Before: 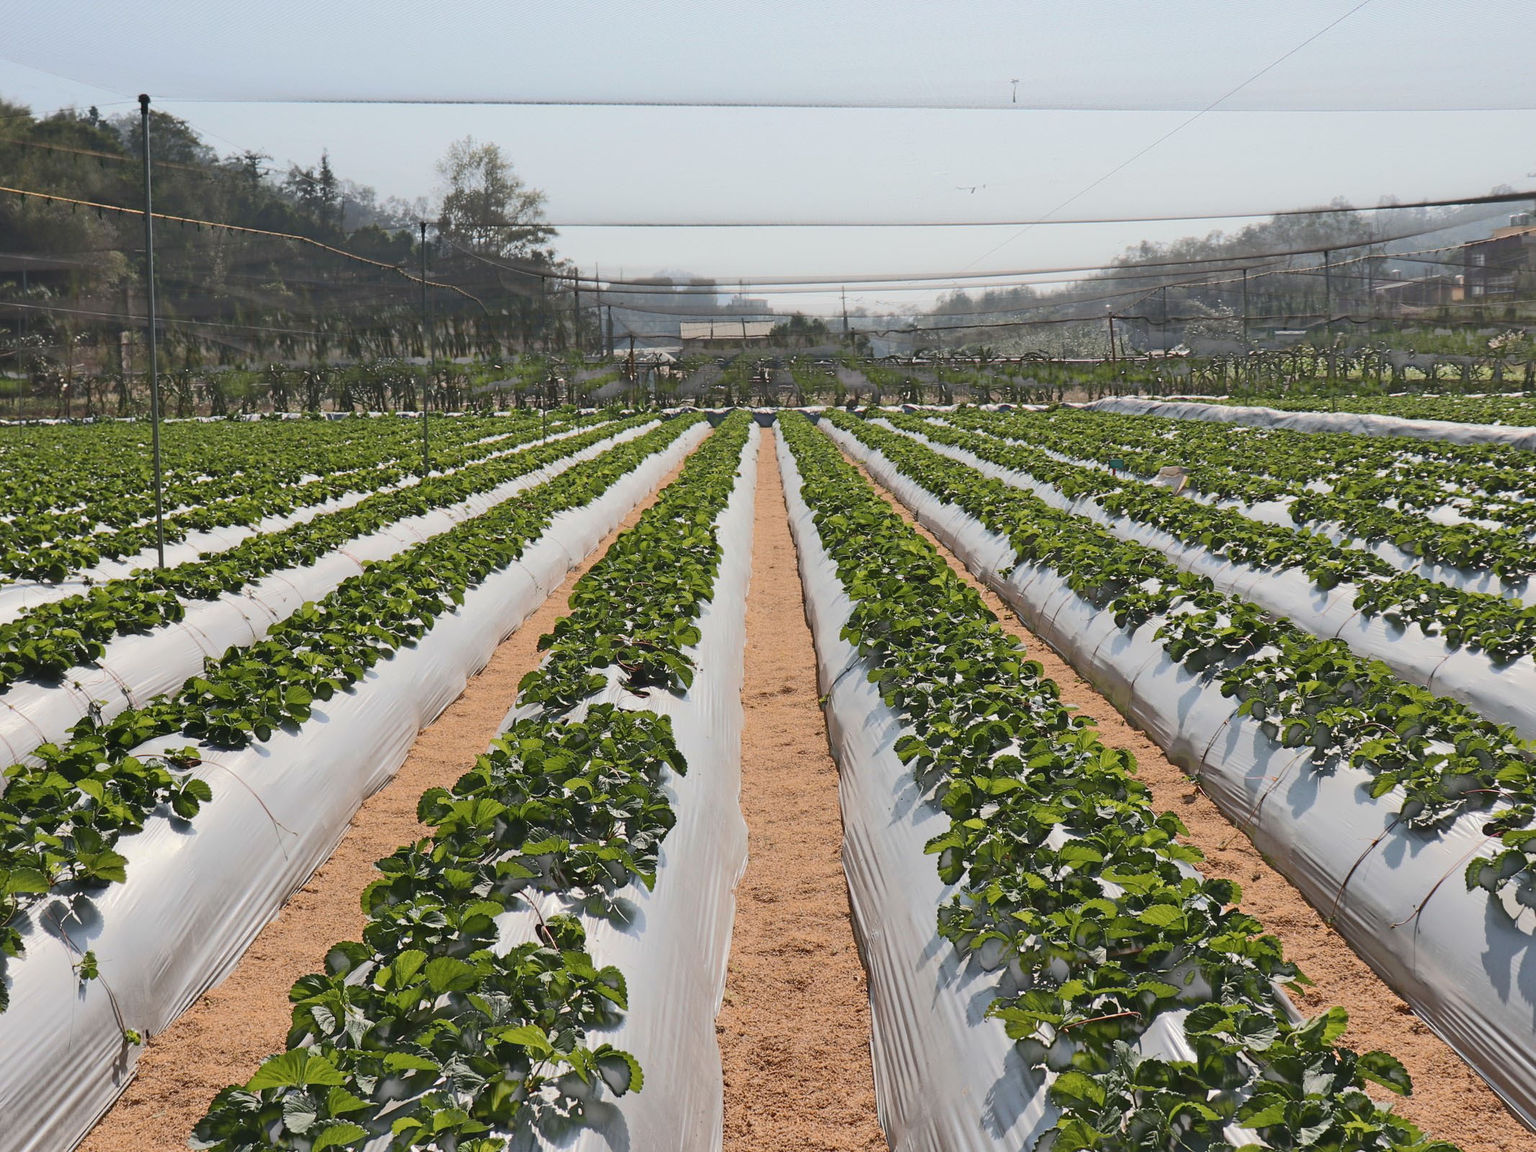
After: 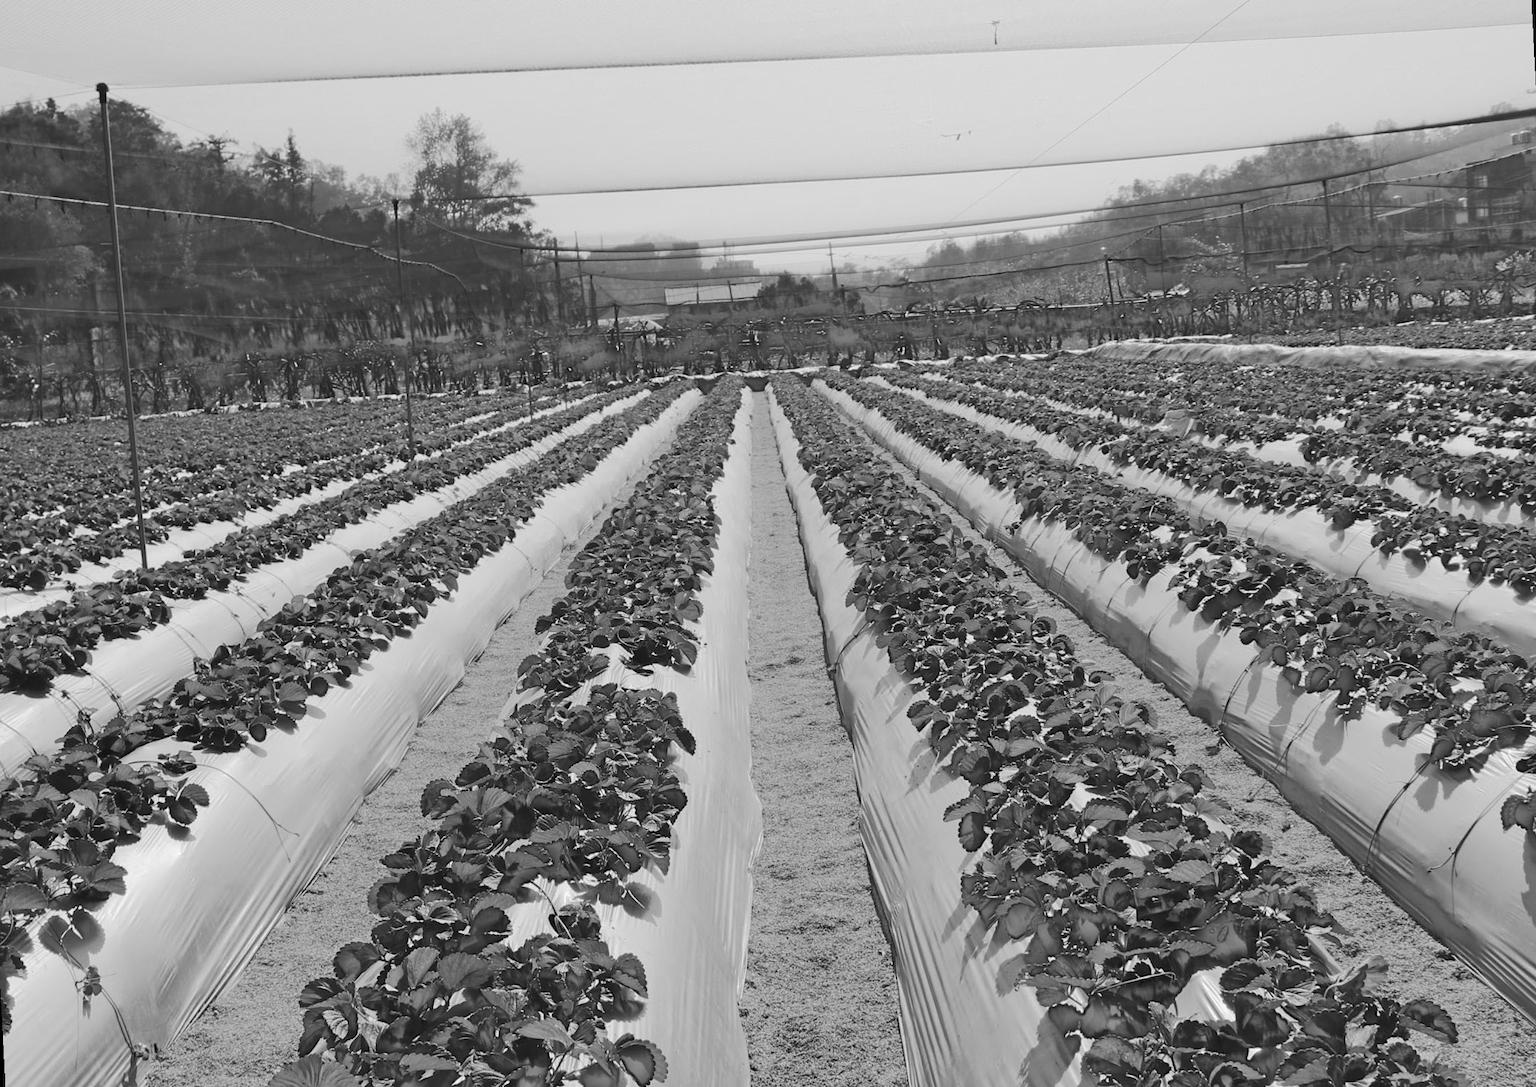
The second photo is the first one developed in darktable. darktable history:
rotate and perspective: rotation -3°, crop left 0.031, crop right 0.968, crop top 0.07, crop bottom 0.93
monochrome: on, module defaults
